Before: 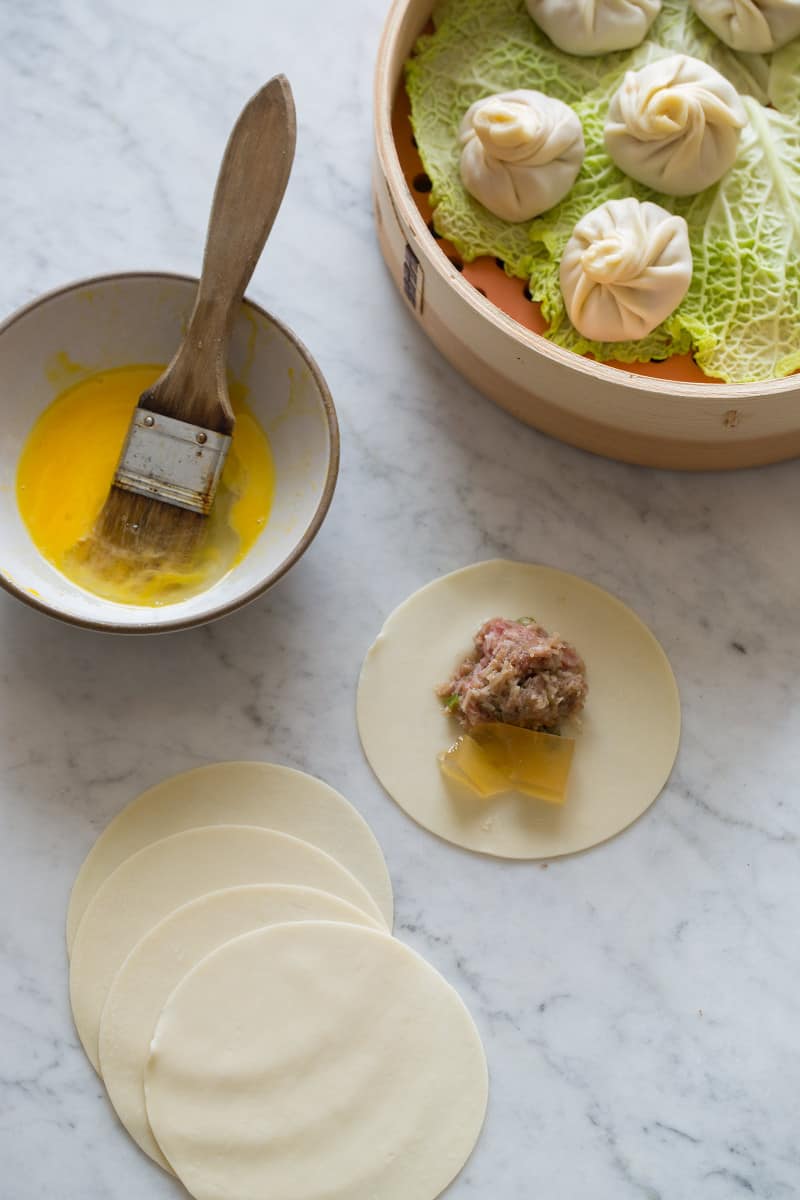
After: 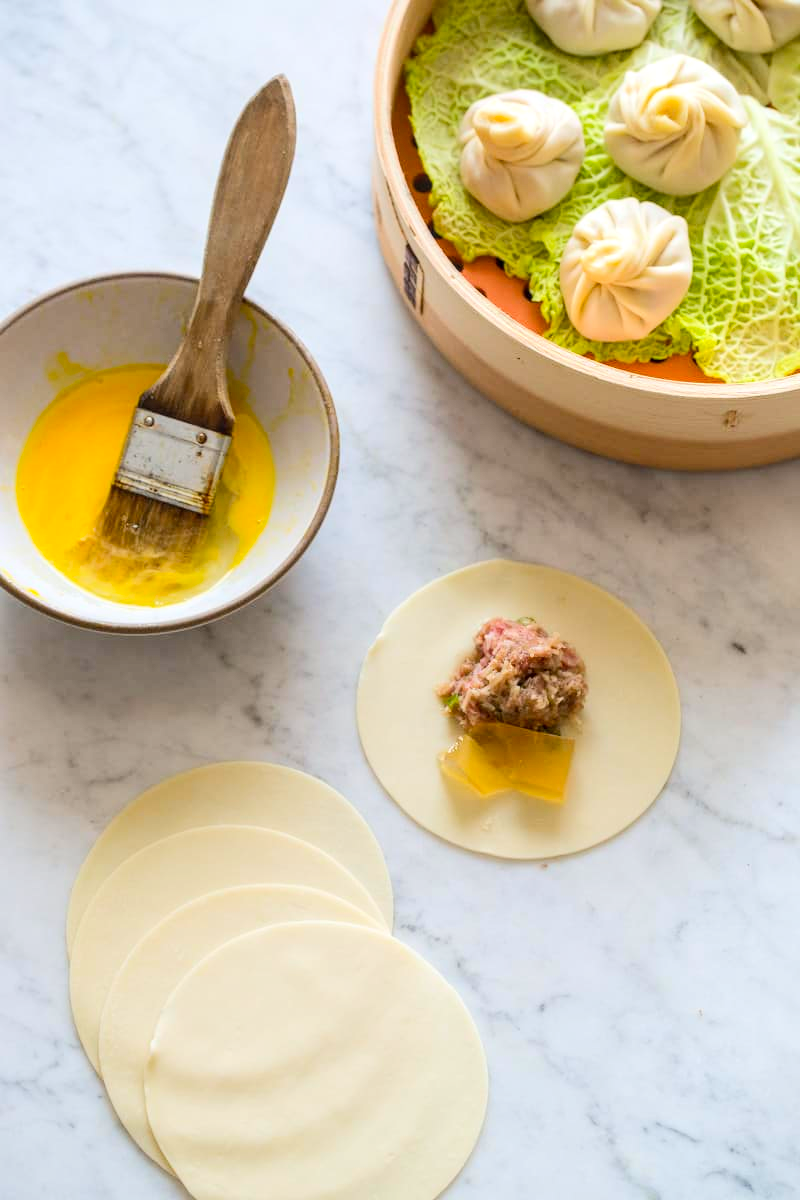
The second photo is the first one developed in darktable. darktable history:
contrast brightness saturation: contrast 0.196, brightness 0.169, saturation 0.229
local contrast: on, module defaults
color balance rgb: perceptual saturation grading › global saturation 0.232%, perceptual brilliance grading › mid-tones 9.847%, perceptual brilliance grading › shadows 14.391%, global vibrance 20%
